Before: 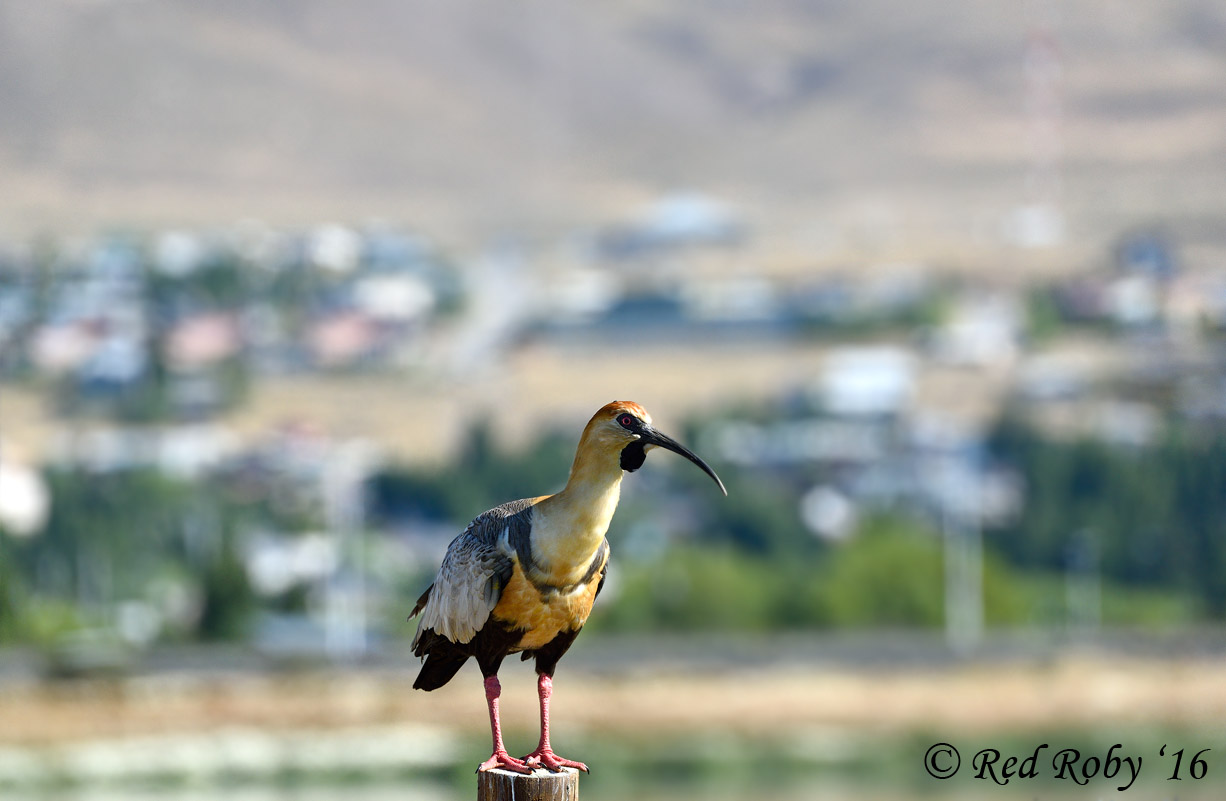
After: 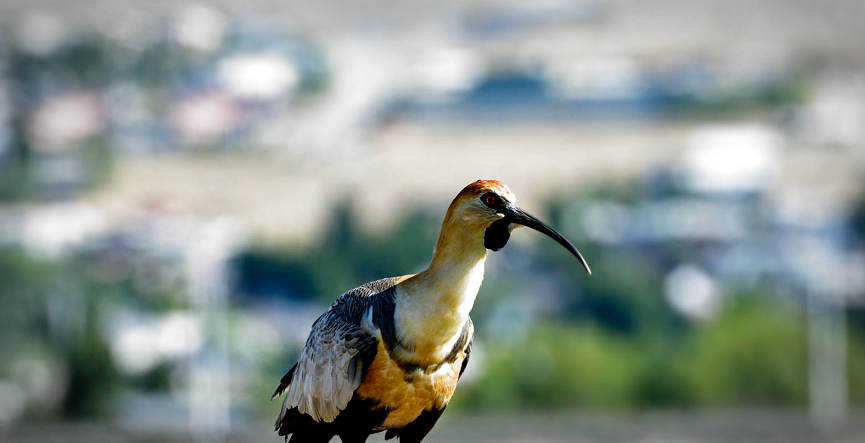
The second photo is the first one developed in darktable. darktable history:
vignetting: automatic ratio true
filmic rgb: black relative exposure -8.2 EV, white relative exposure 2.2 EV, threshold 3 EV, hardness 7.11, latitude 75%, contrast 1.325, highlights saturation mix -2%, shadows ↔ highlights balance 30%, preserve chrominance no, color science v5 (2021), contrast in shadows safe, contrast in highlights safe, enable highlight reconstruction true
crop: left 11.123%, top 27.61%, right 18.3%, bottom 17.034%
